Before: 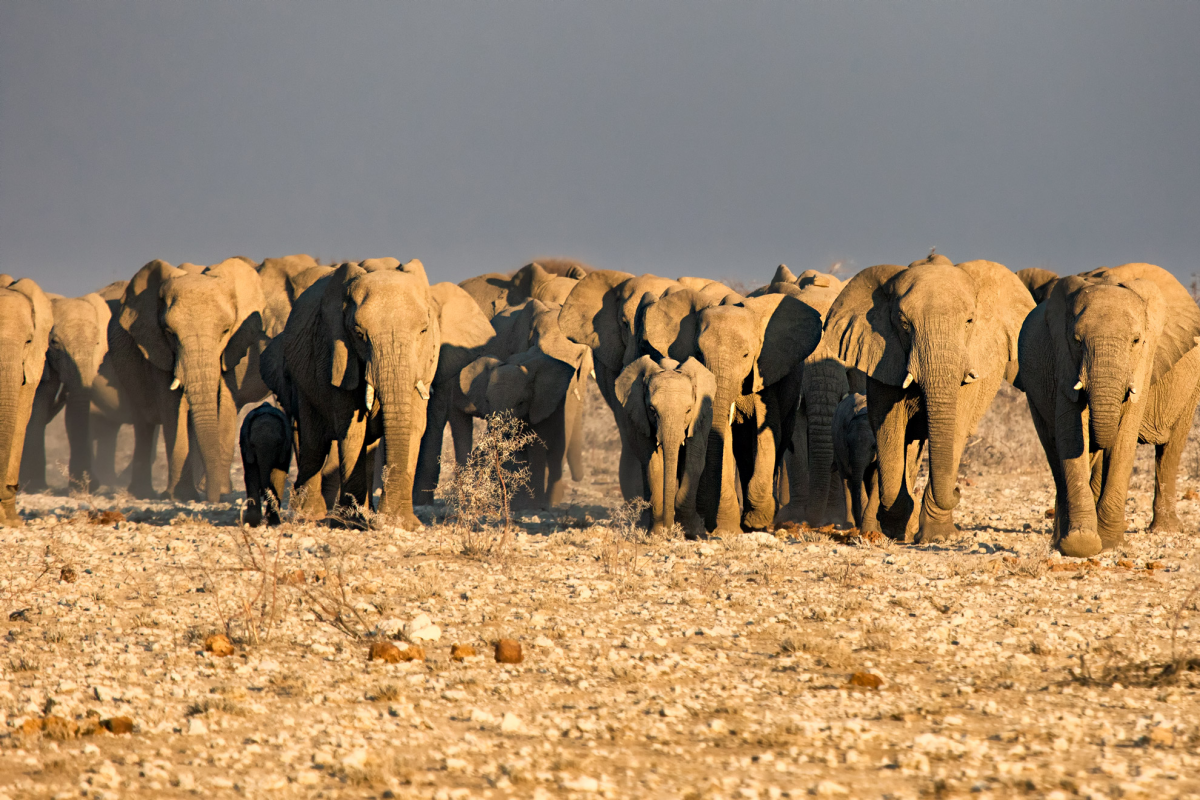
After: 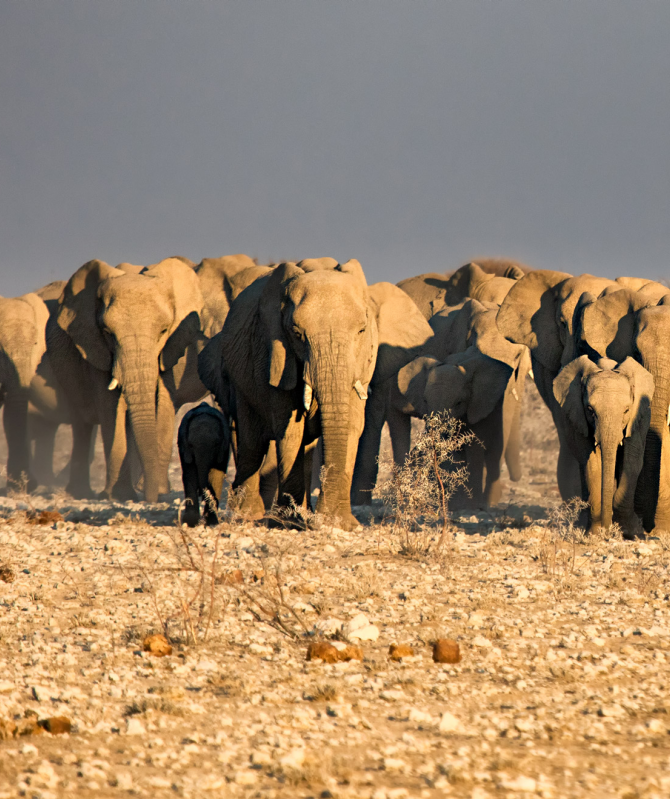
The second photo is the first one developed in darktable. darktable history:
crop: left 5.215%, right 38.896%
